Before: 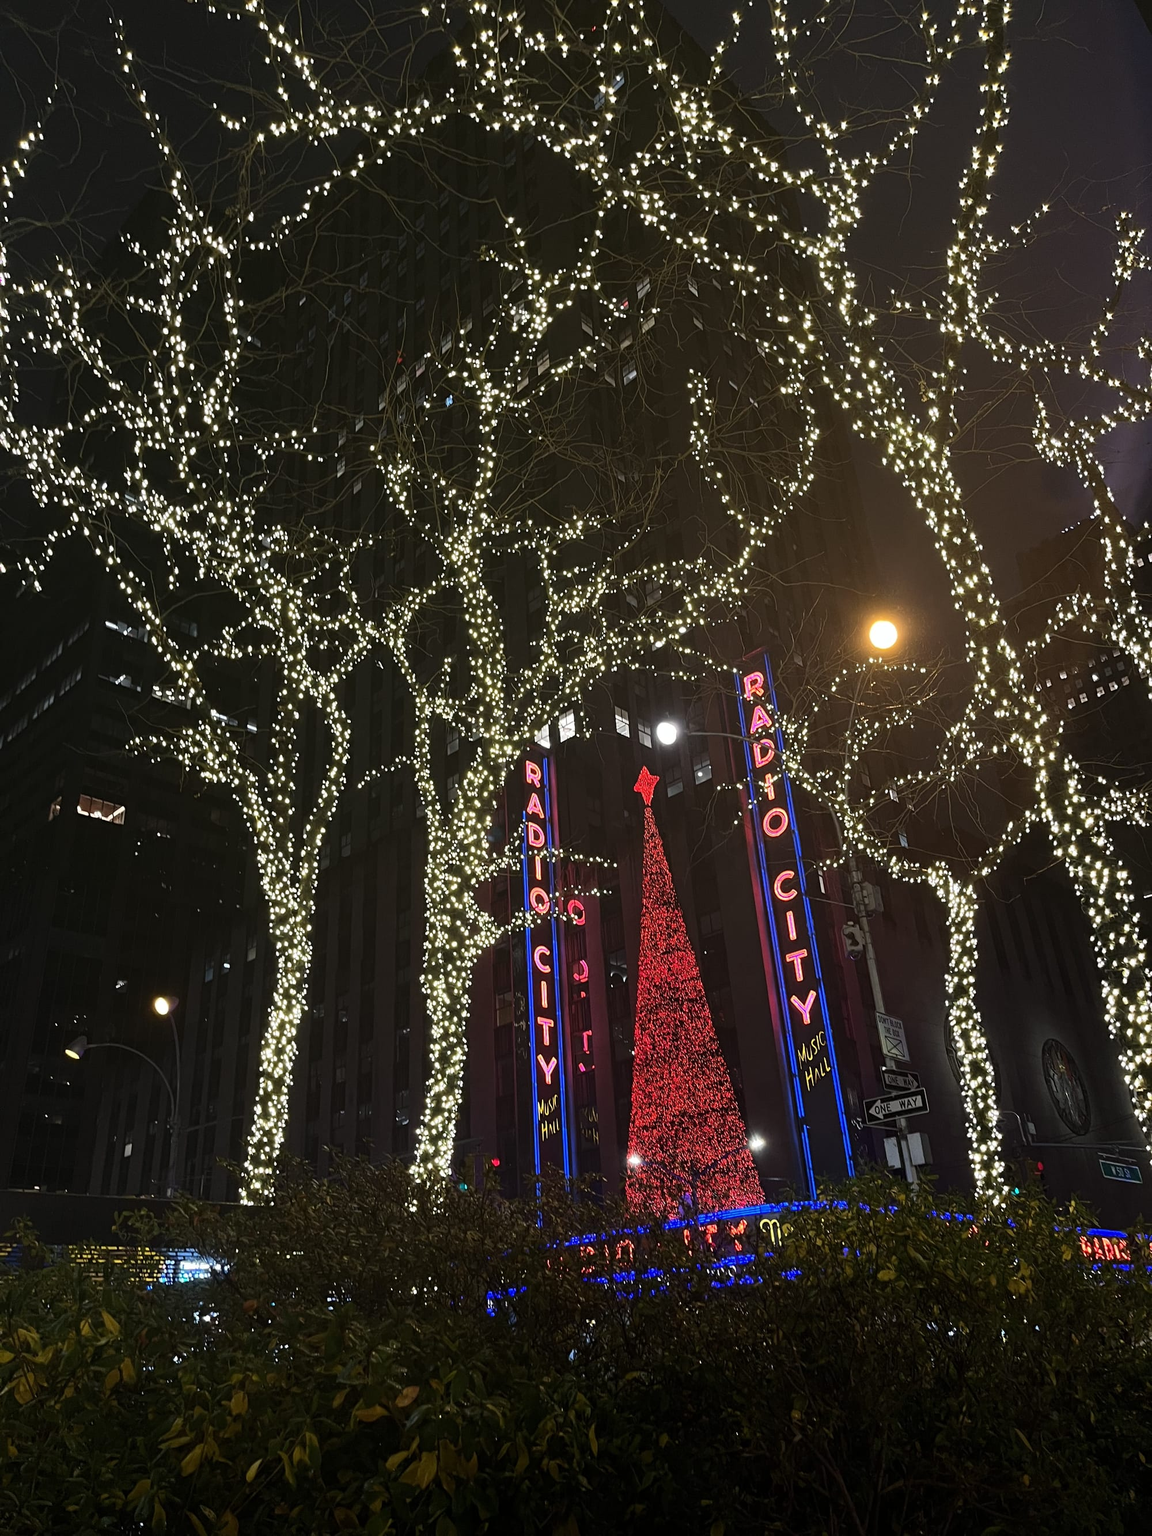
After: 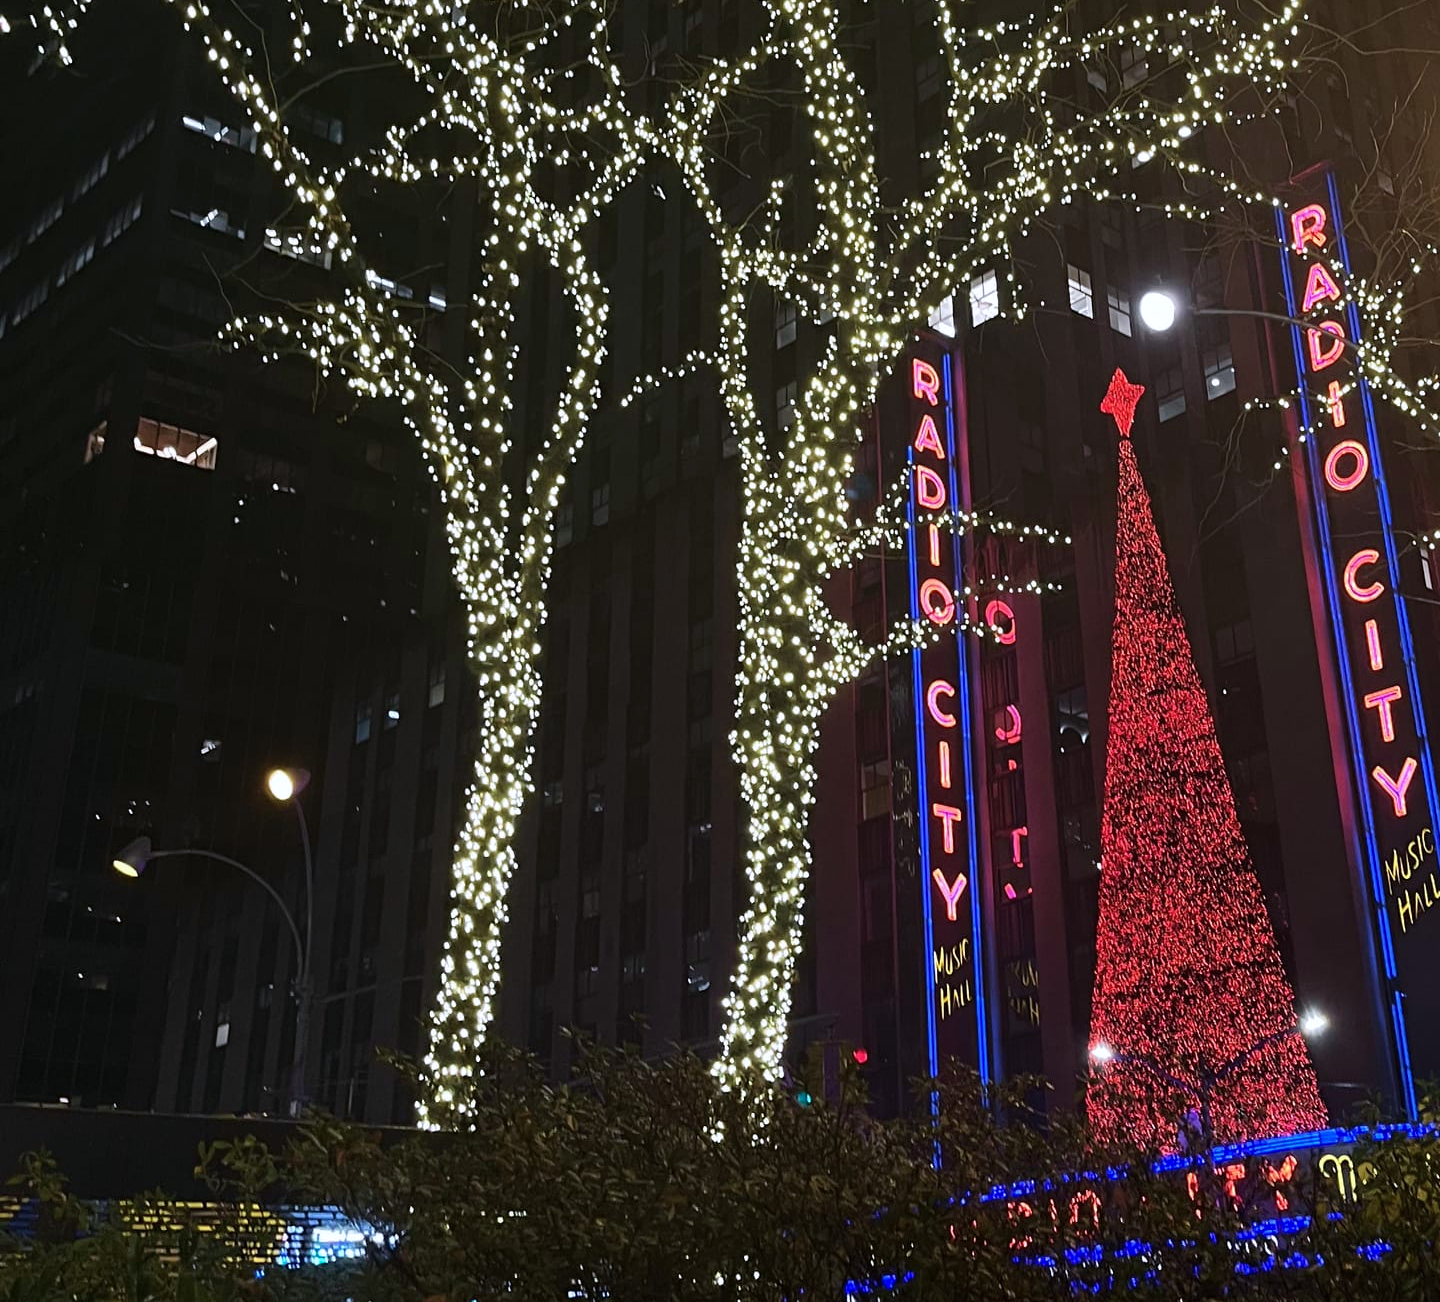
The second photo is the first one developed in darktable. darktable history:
crop: top 36.085%, right 27.974%, bottom 15.086%
velvia: on, module defaults
color calibration: illuminant as shot in camera, x 0.358, y 0.373, temperature 4628.91 K
